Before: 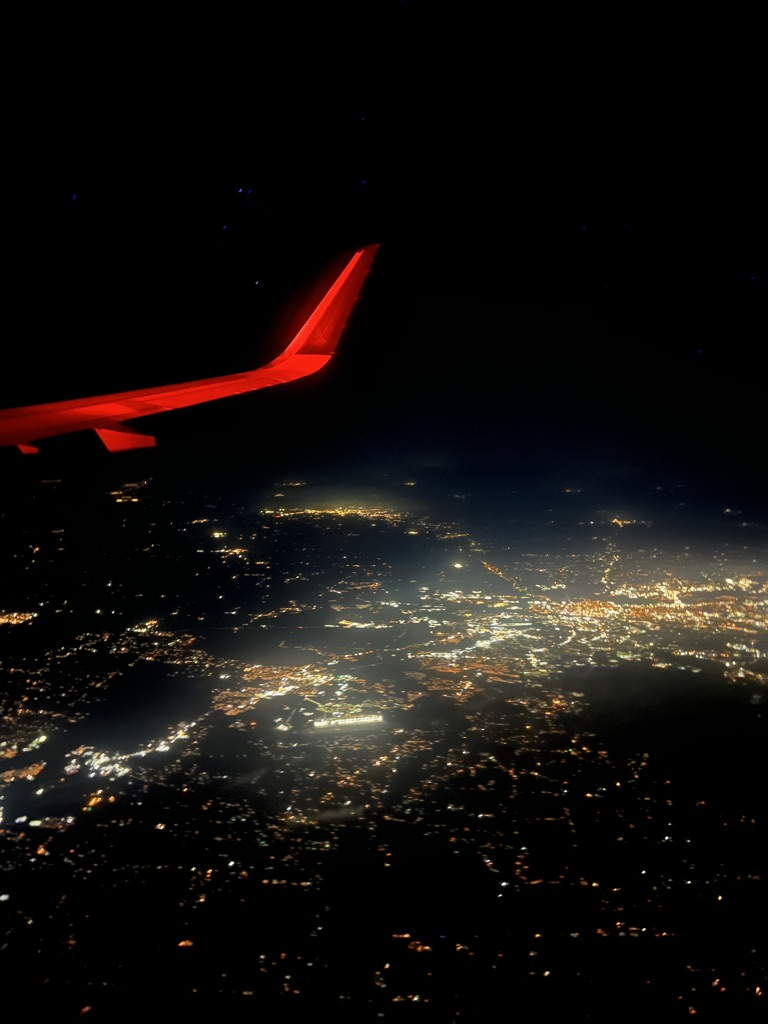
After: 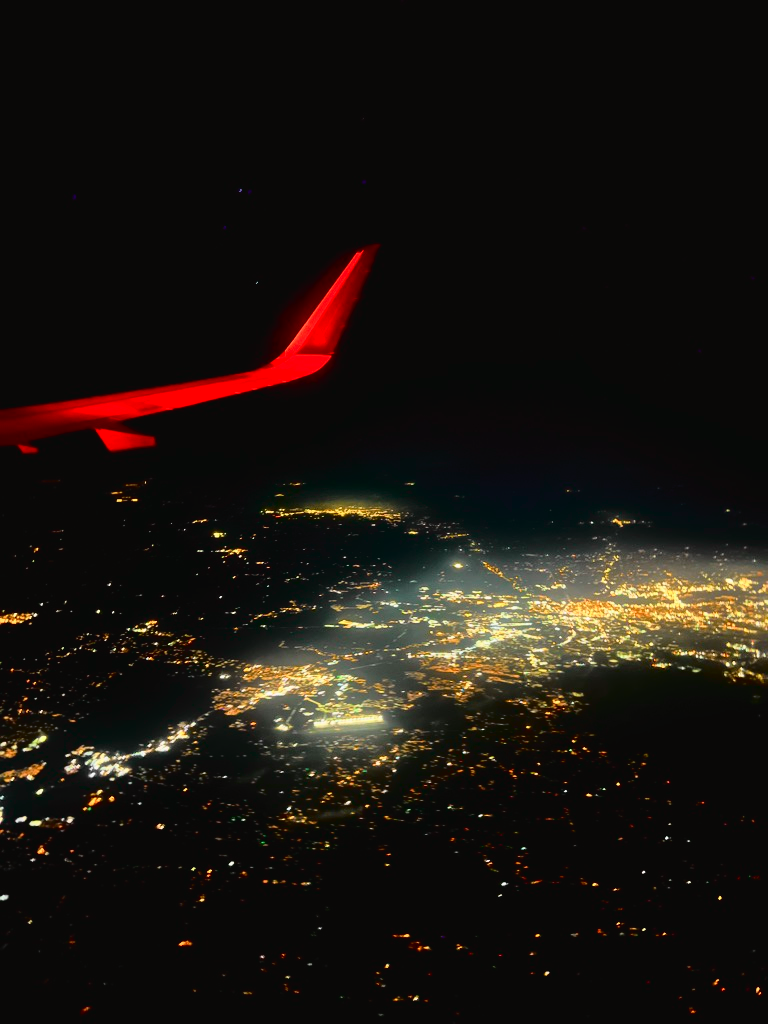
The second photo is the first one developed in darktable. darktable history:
tone curve: curves: ch0 [(0, 0.022) (0.177, 0.086) (0.392, 0.438) (0.704, 0.844) (0.858, 0.938) (1, 0.981)]; ch1 [(0, 0) (0.402, 0.36) (0.476, 0.456) (0.498, 0.497) (0.518, 0.521) (0.58, 0.598) (0.619, 0.65) (0.692, 0.737) (1, 1)]; ch2 [(0, 0) (0.415, 0.438) (0.483, 0.499) (0.503, 0.503) (0.526, 0.532) (0.563, 0.604) (0.626, 0.697) (0.699, 0.753) (0.997, 0.858)], color space Lab, independent channels
